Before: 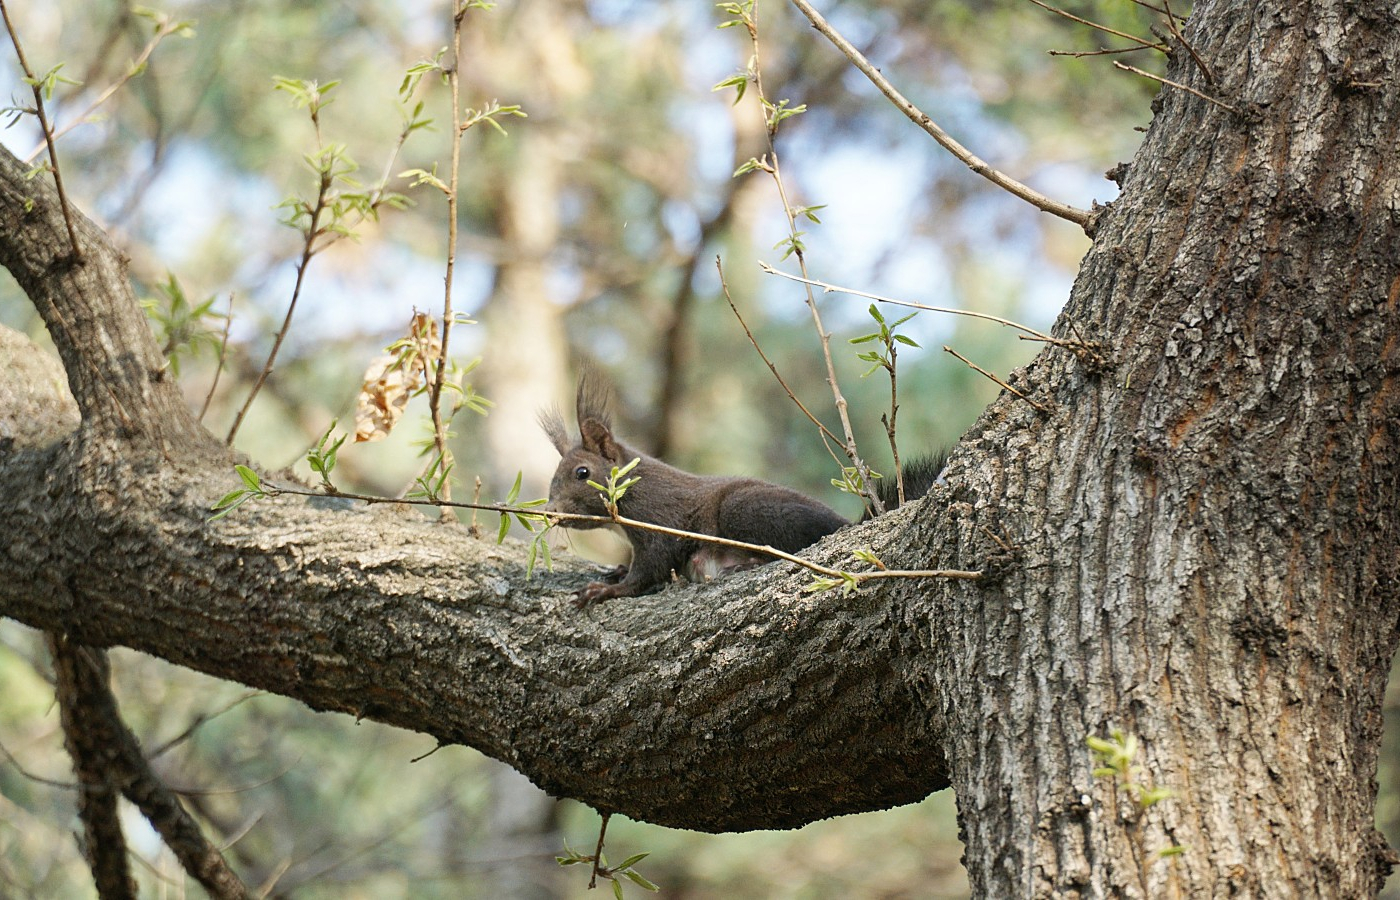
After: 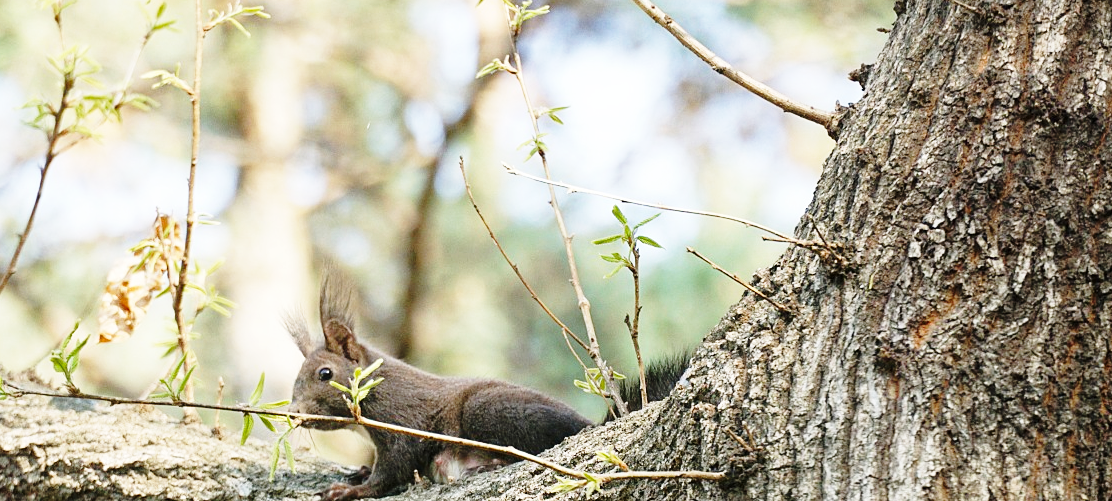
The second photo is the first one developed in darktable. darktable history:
crop: left 18.38%, top 11.092%, right 2.134%, bottom 33.217%
base curve: curves: ch0 [(0, 0) (0.028, 0.03) (0.121, 0.232) (0.46, 0.748) (0.859, 0.968) (1, 1)], preserve colors none
